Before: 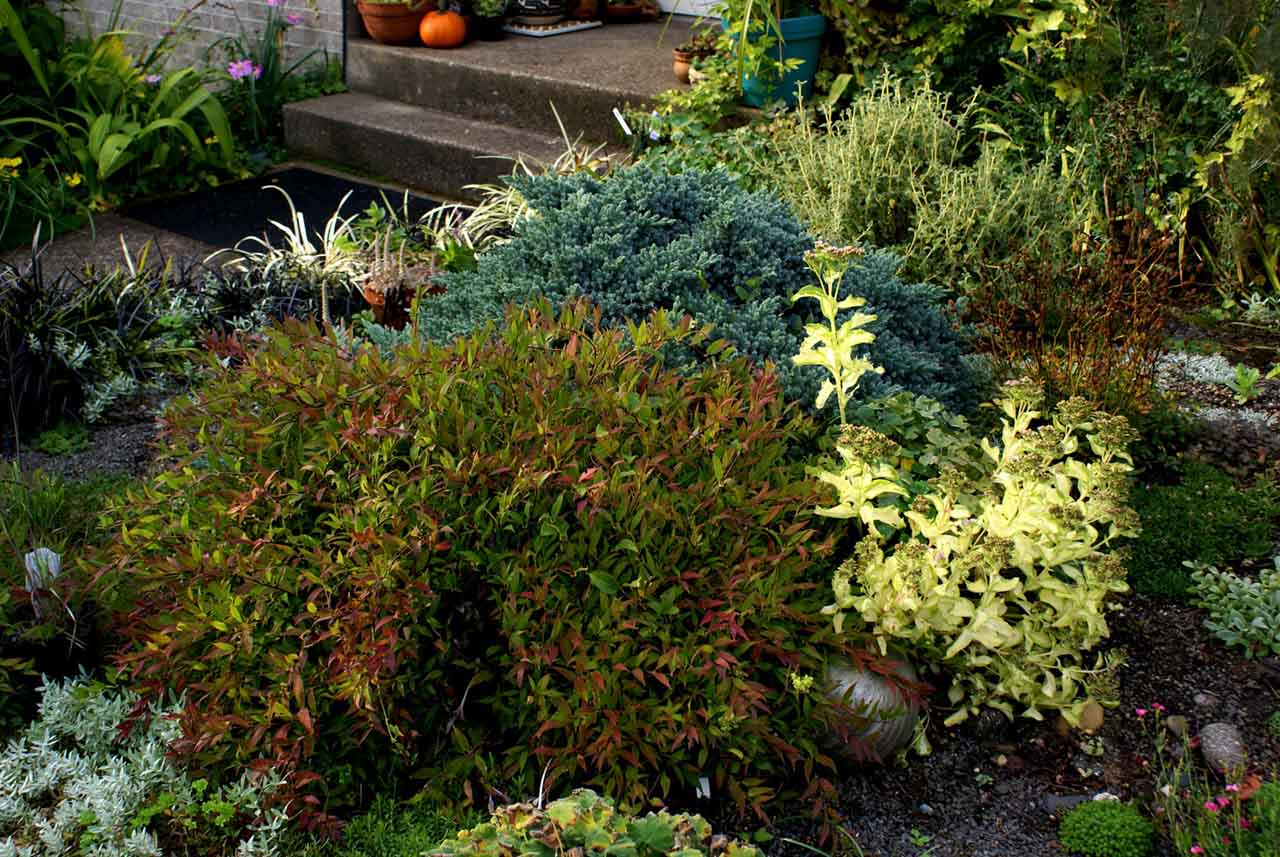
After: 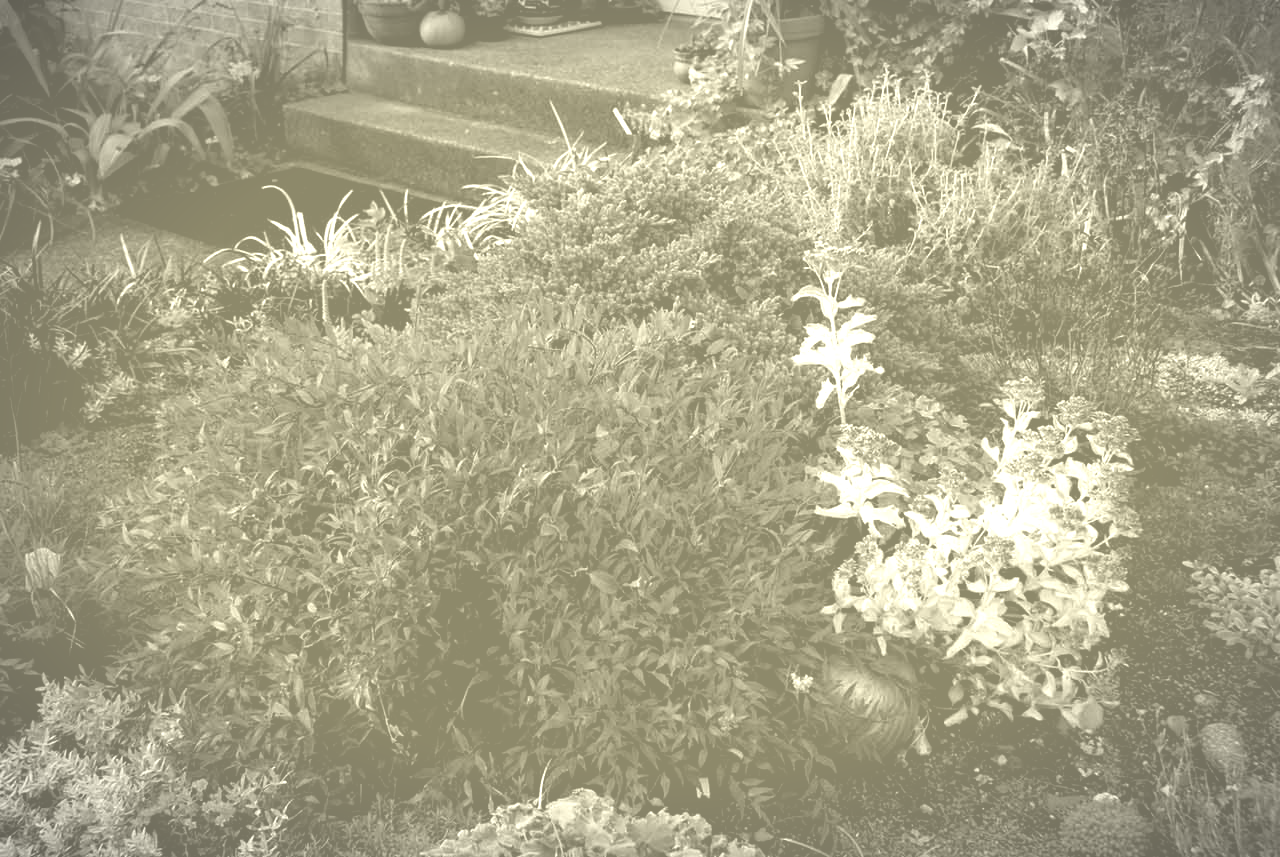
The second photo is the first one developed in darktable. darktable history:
vignetting: fall-off radius 60%, automatic ratio true
colorize: hue 43.2°, saturation 40%, version 1
white balance: red 0.931, blue 1.11
color balance rgb: shadows lift › chroma 2%, shadows lift › hue 185.64°, power › luminance 1.48%, highlights gain › chroma 3%, highlights gain › hue 54.51°, global offset › luminance -0.4%, perceptual saturation grading › highlights -18.47%, perceptual saturation grading › mid-tones 6.62%, perceptual saturation grading › shadows 28.22%, perceptual brilliance grading › highlights 15.68%, perceptual brilliance grading › shadows -14.29%, global vibrance 25.96%, contrast 6.45%
